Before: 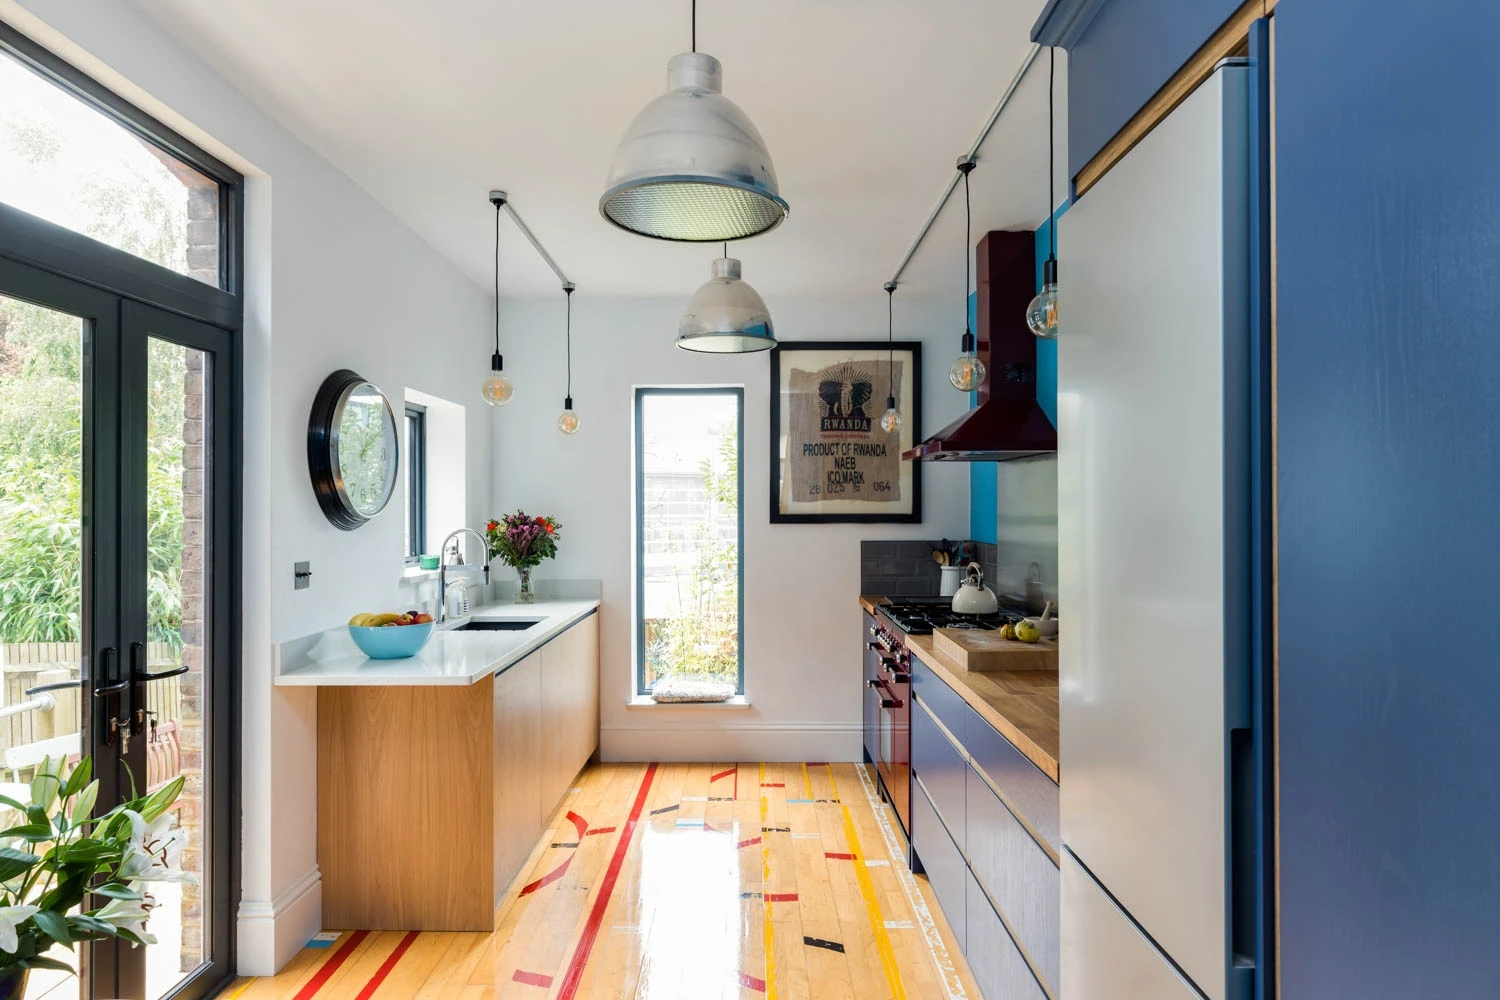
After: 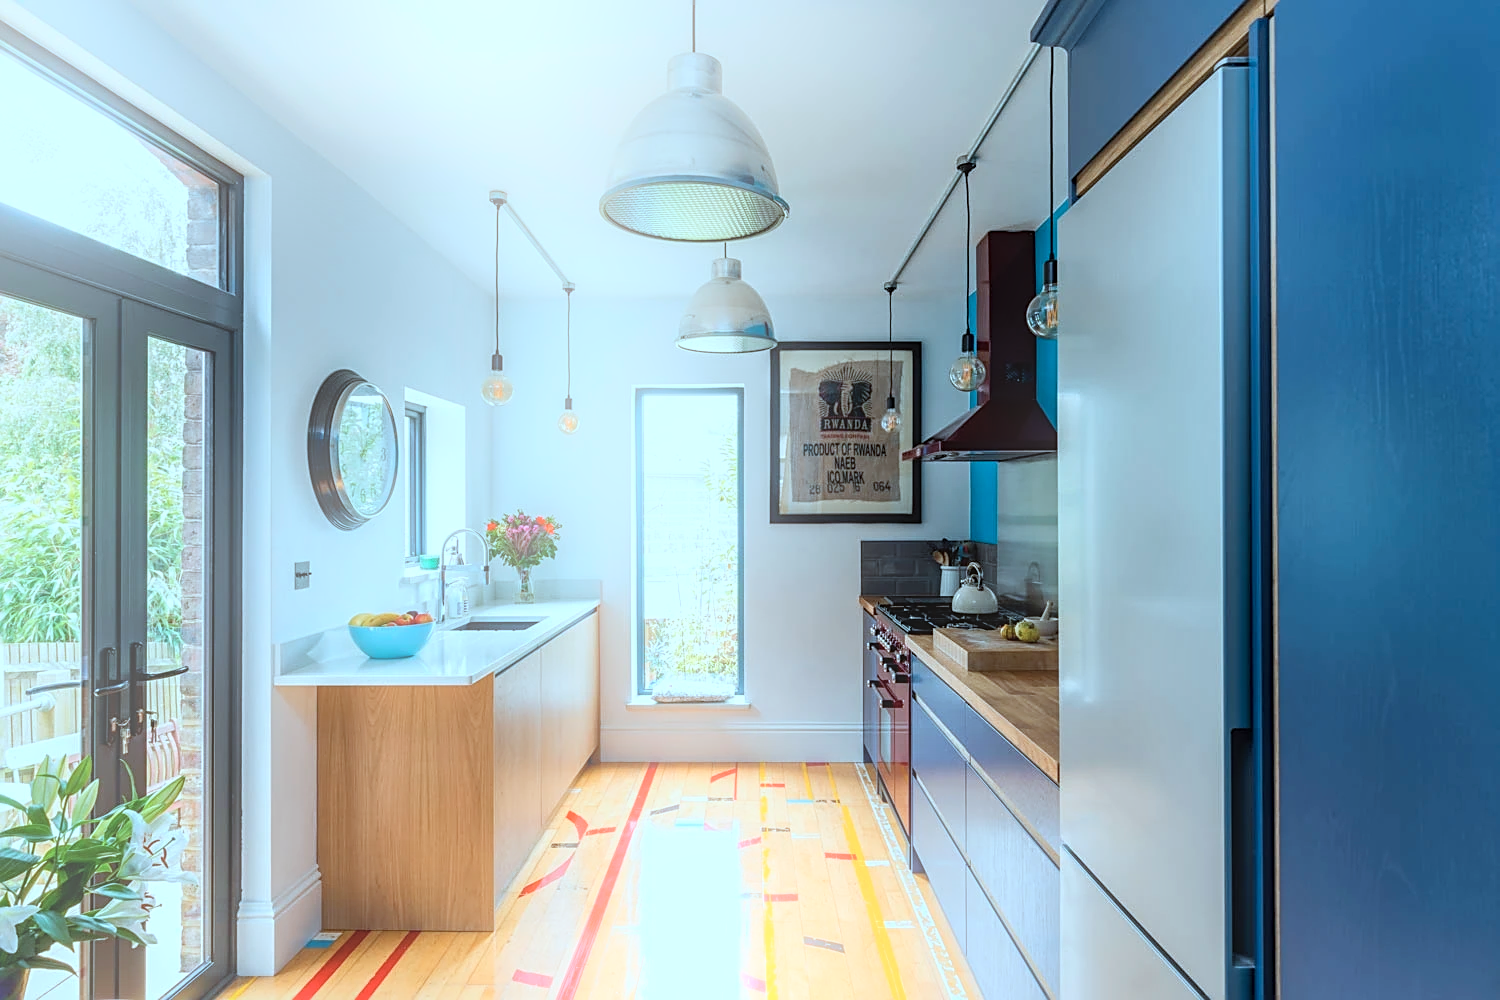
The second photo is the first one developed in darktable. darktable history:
sharpen: on, module defaults
exposure: exposure -0.04 EV, compensate highlight preservation false
bloom: on, module defaults
local contrast: on, module defaults
color correction: highlights a* -10.69, highlights b* -19.19
